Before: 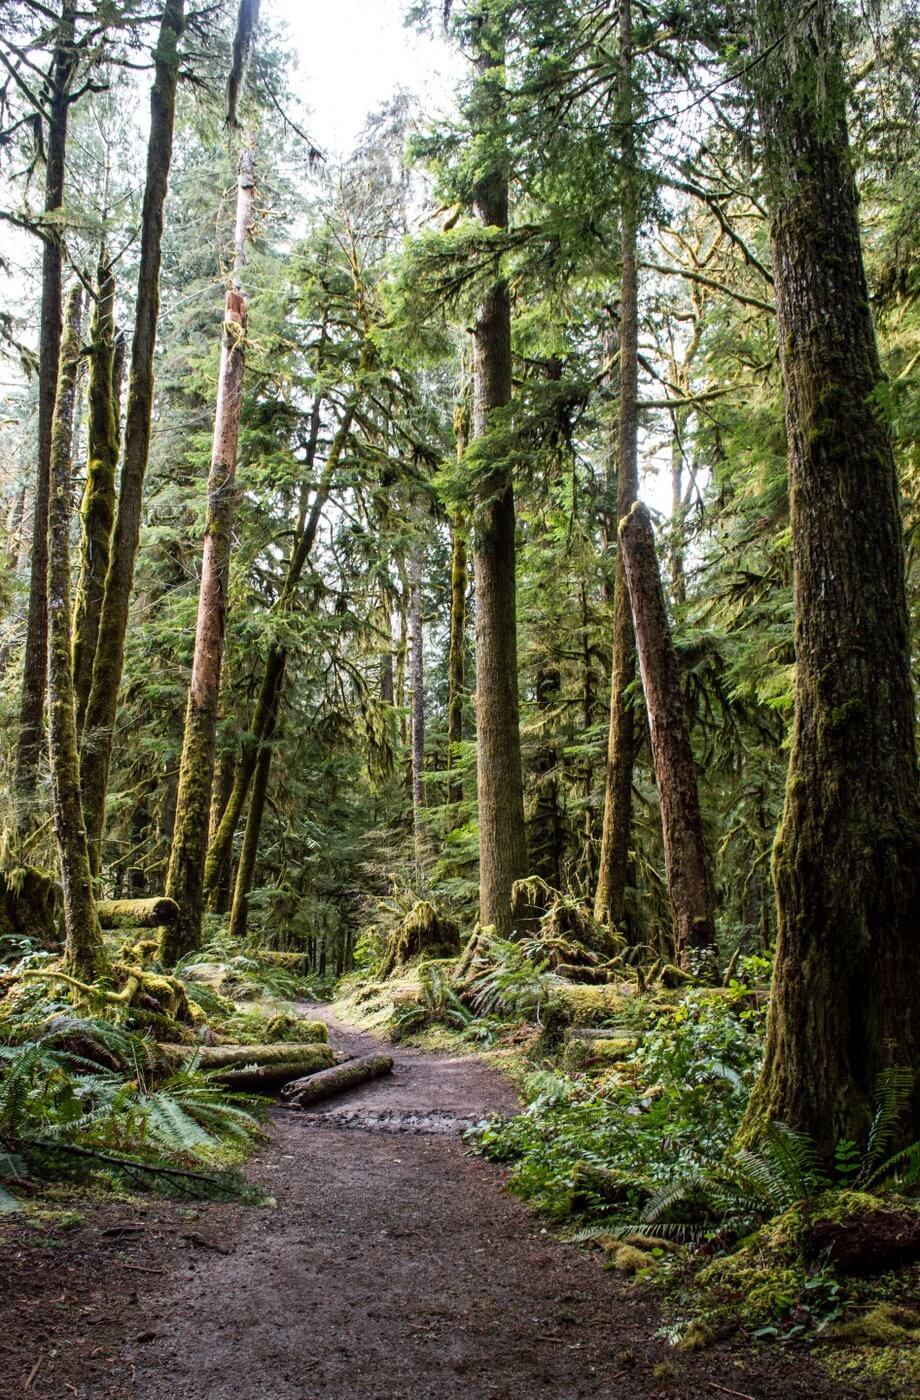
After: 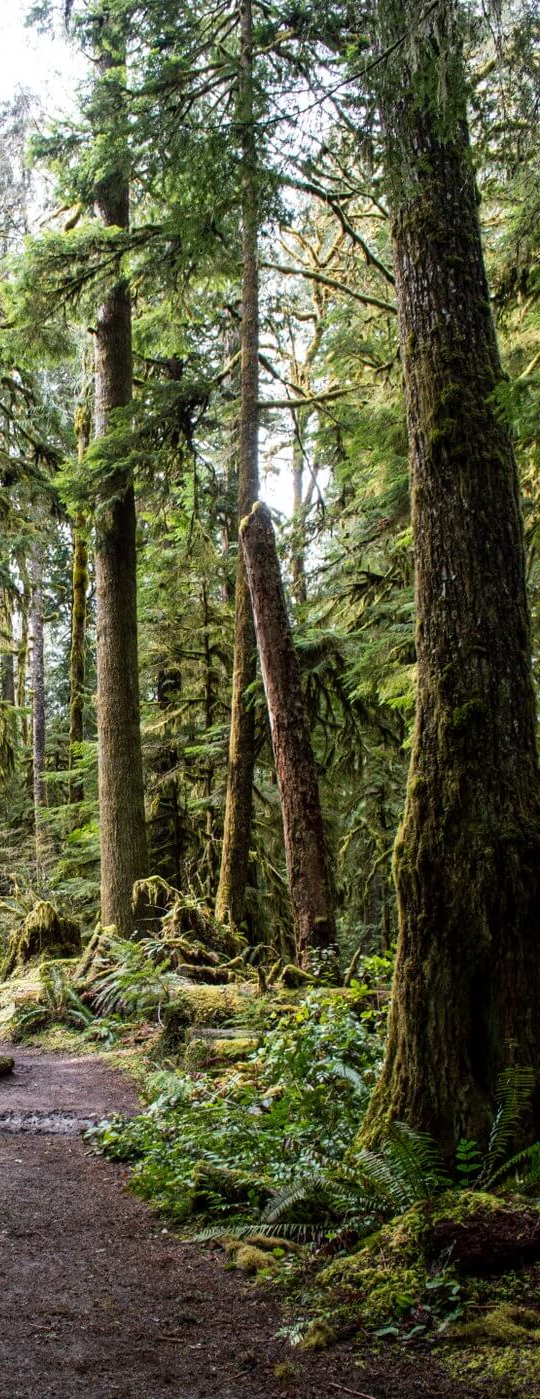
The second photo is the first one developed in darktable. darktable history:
crop: left 41.221%
